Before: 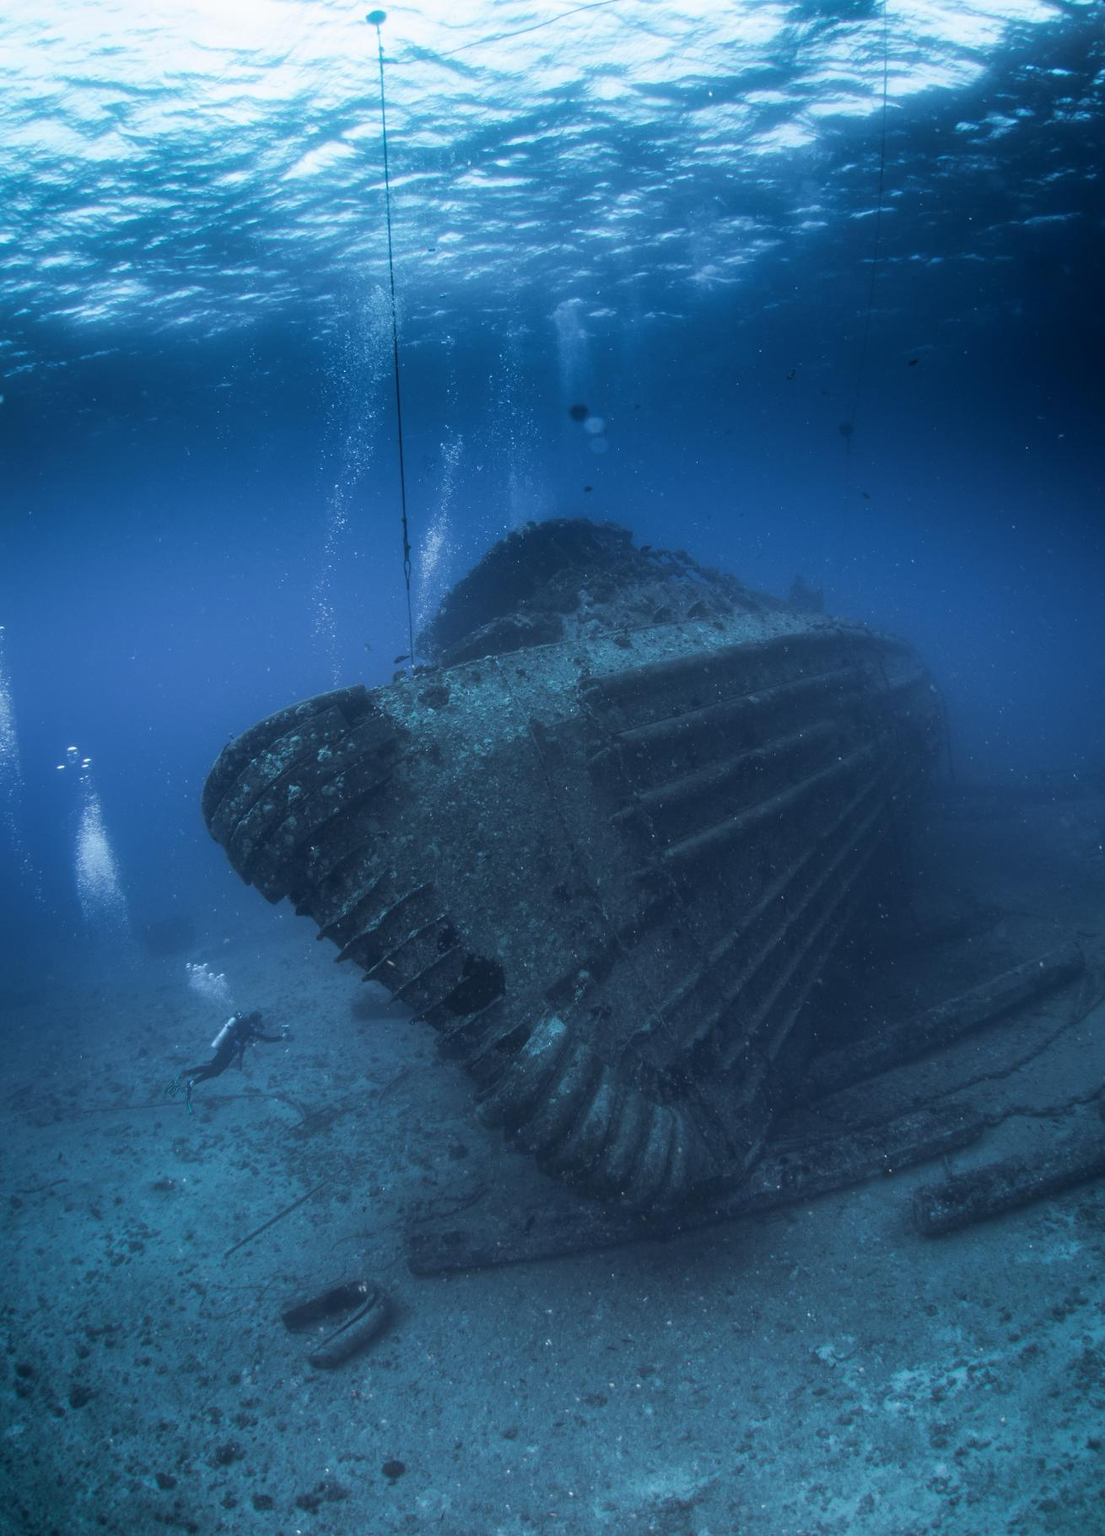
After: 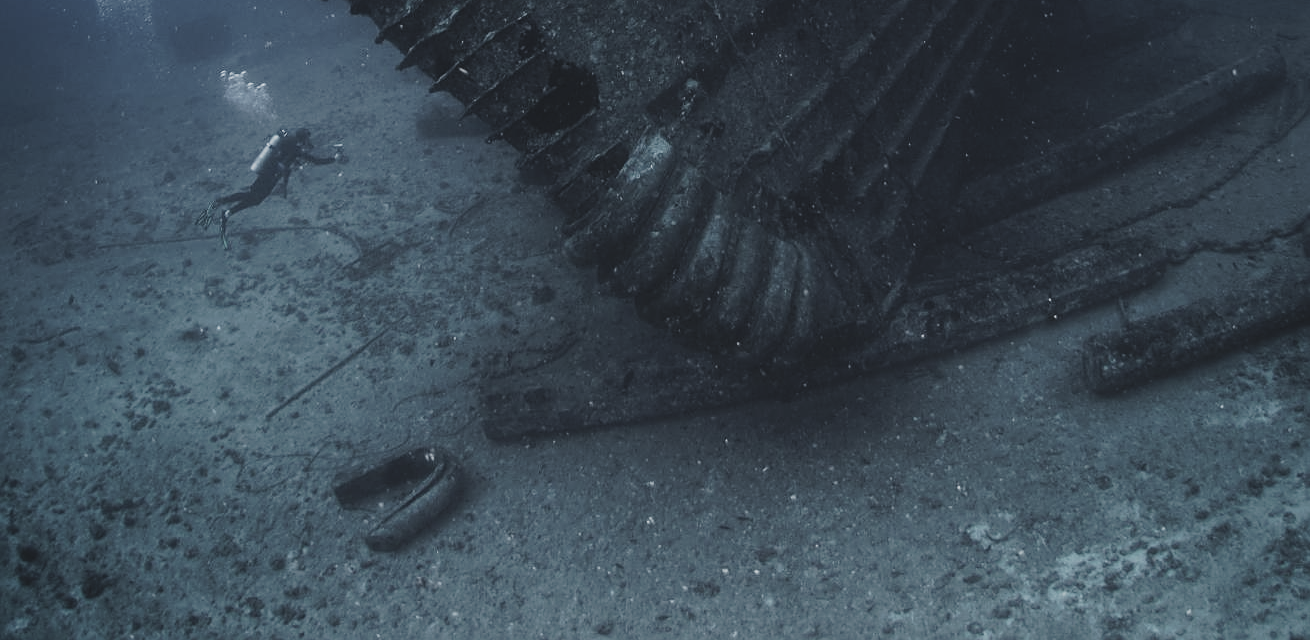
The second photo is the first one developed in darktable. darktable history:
tone curve: curves: ch0 [(0, 0) (0.003, 0.032) (0.011, 0.04) (0.025, 0.058) (0.044, 0.084) (0.069, 0.107) (0.1, 0.13) (0.136, 0.158) (0.177, 0.193) (0.224, 0.236) (0.277, 0.283) (0.335, 0.335) (0.399, 0.399) (0.468, 0.467) (0.543, 0.533) (0.623, 0.612) (0.709, 0.698) (0.801, 0.776) (0.898, 0.848) (1, 1)], preserve colors none
crop and rotate: top 58.843%, bottom 5.979%
filmic rgb: black relative exposure -5.1 EV, white relative exposure 3.95 EV, hardness 2.89, contrast 1.298, highlights saturation mix -30.84%, preserve chrominance no, color science v5 (2021)
sharpen: on, module defaults
exposure: black level correction -0.022, exposure -0.031 EV, compensate highlight preservation false
